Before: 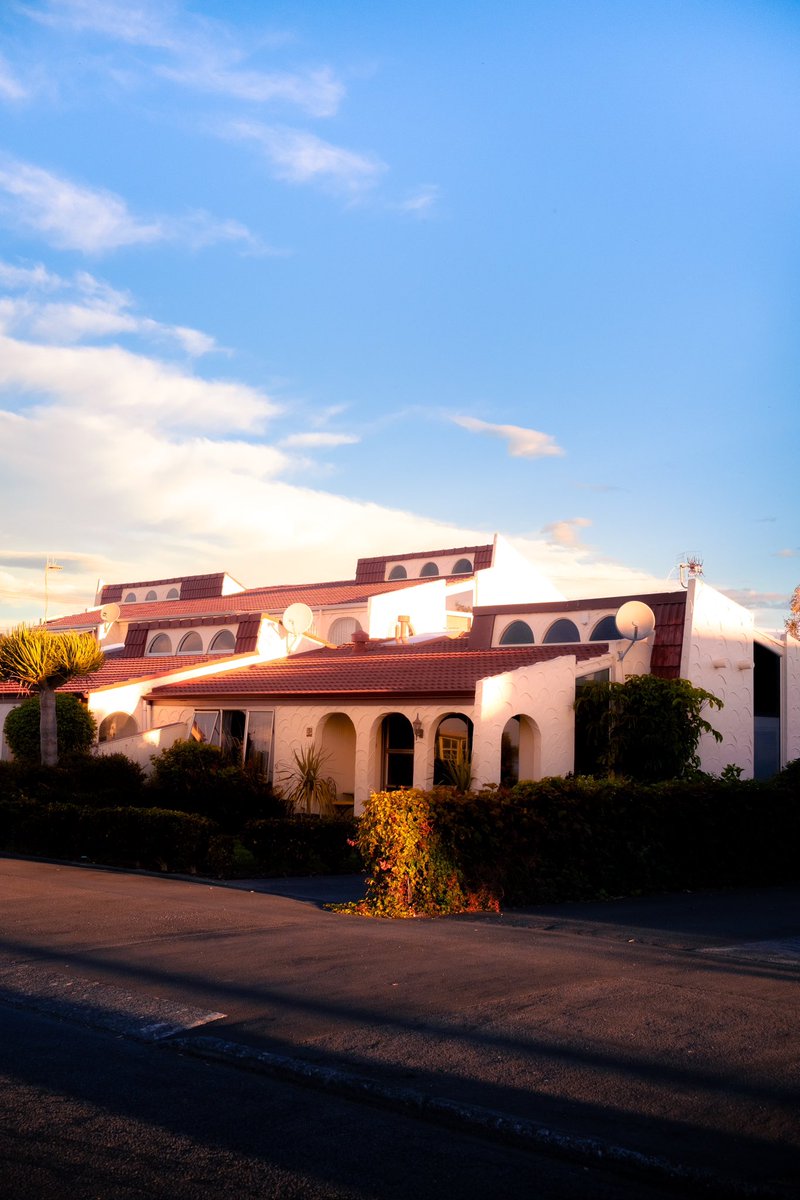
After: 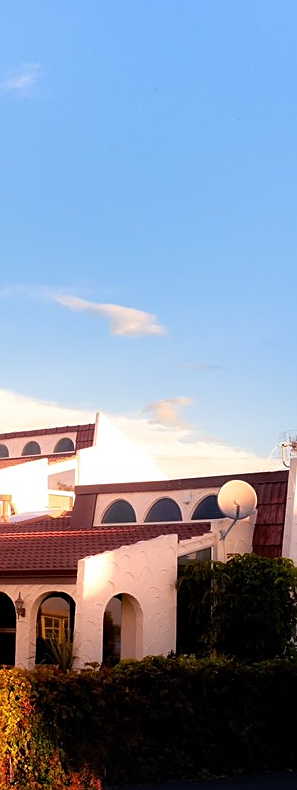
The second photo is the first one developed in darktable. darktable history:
crop and rotate: left 49.766%, top 10.142%, right 13.072%, bottom 24.018%
sharpen: on, module defaults
